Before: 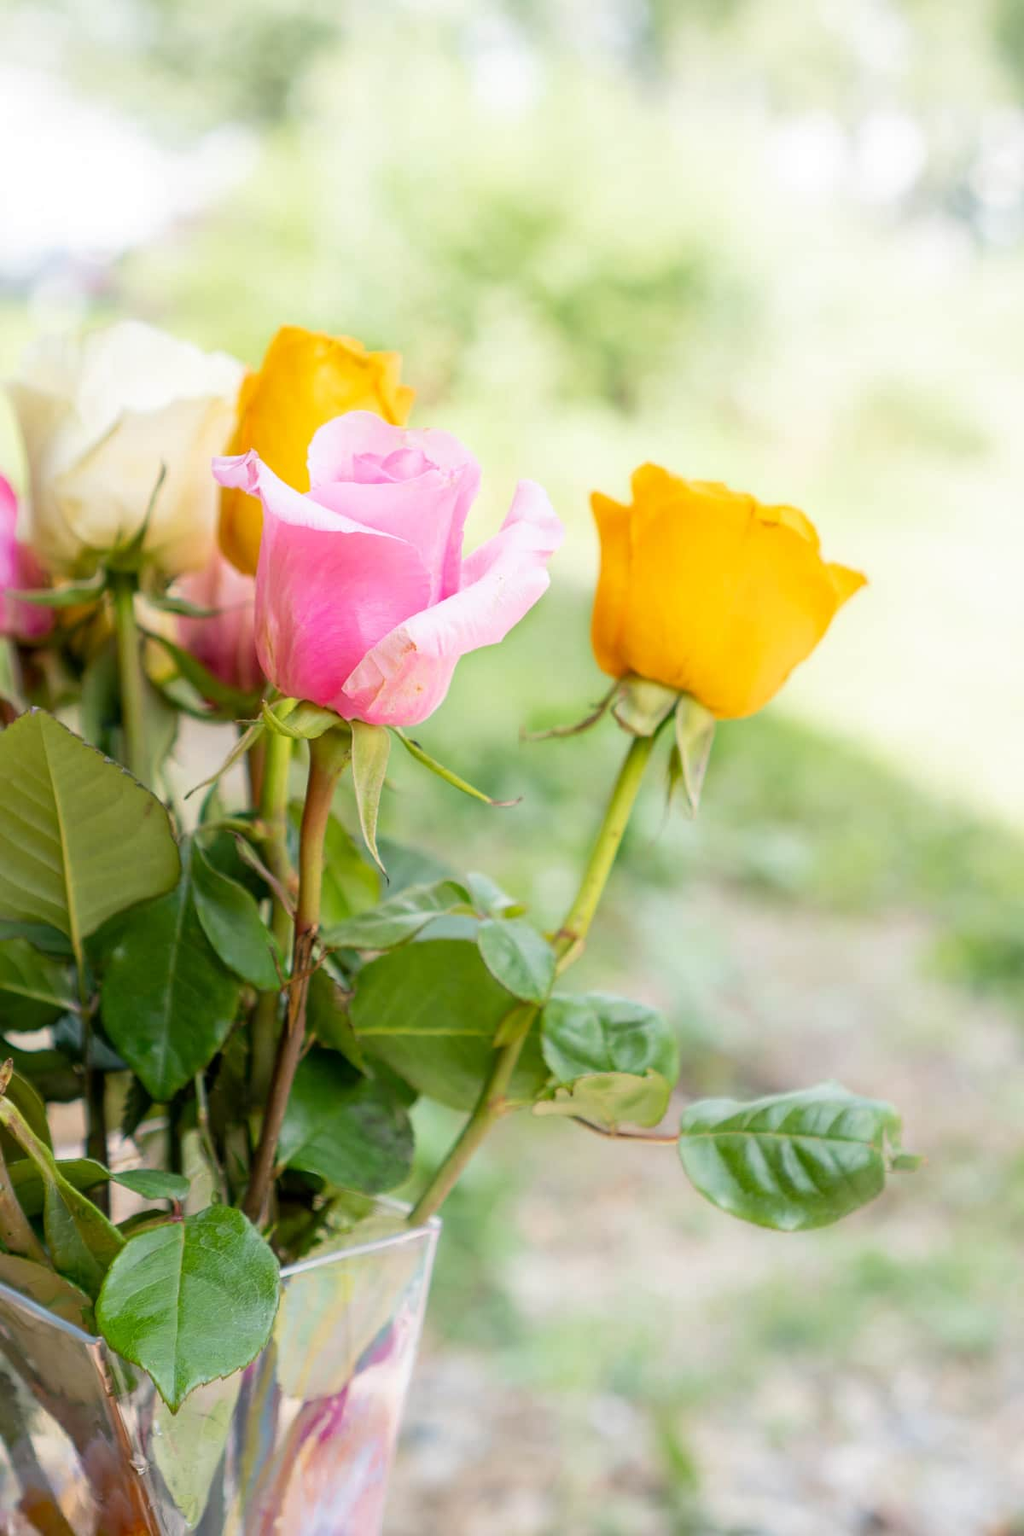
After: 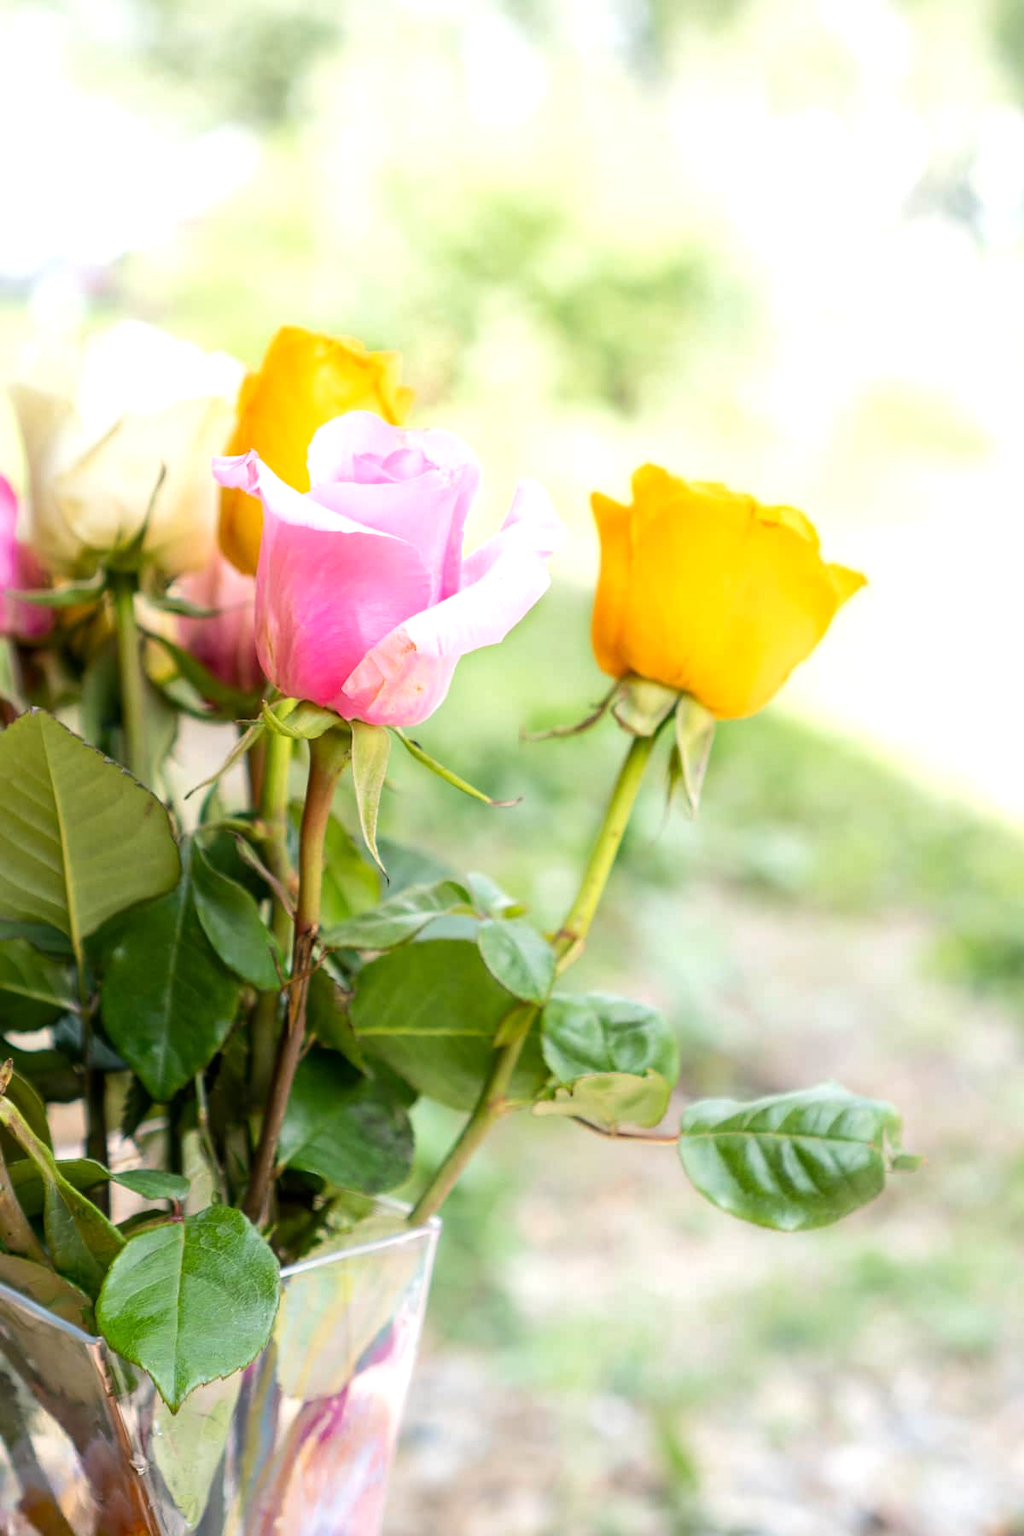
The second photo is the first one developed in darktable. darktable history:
tone equalizer: -8 EV -0.406 EV, -7 EV -0.373 EV, -6 EV -0.353 EV, -5 EV -0.205 EV, -3 EV 0.23 EV, -2 EV 0.318 EV, -1 EV 0.397 EV, +0 EV 0.444 EV, edges refinement/feathering 500, mask exposure compensation -1.57 EV, preserve details no
